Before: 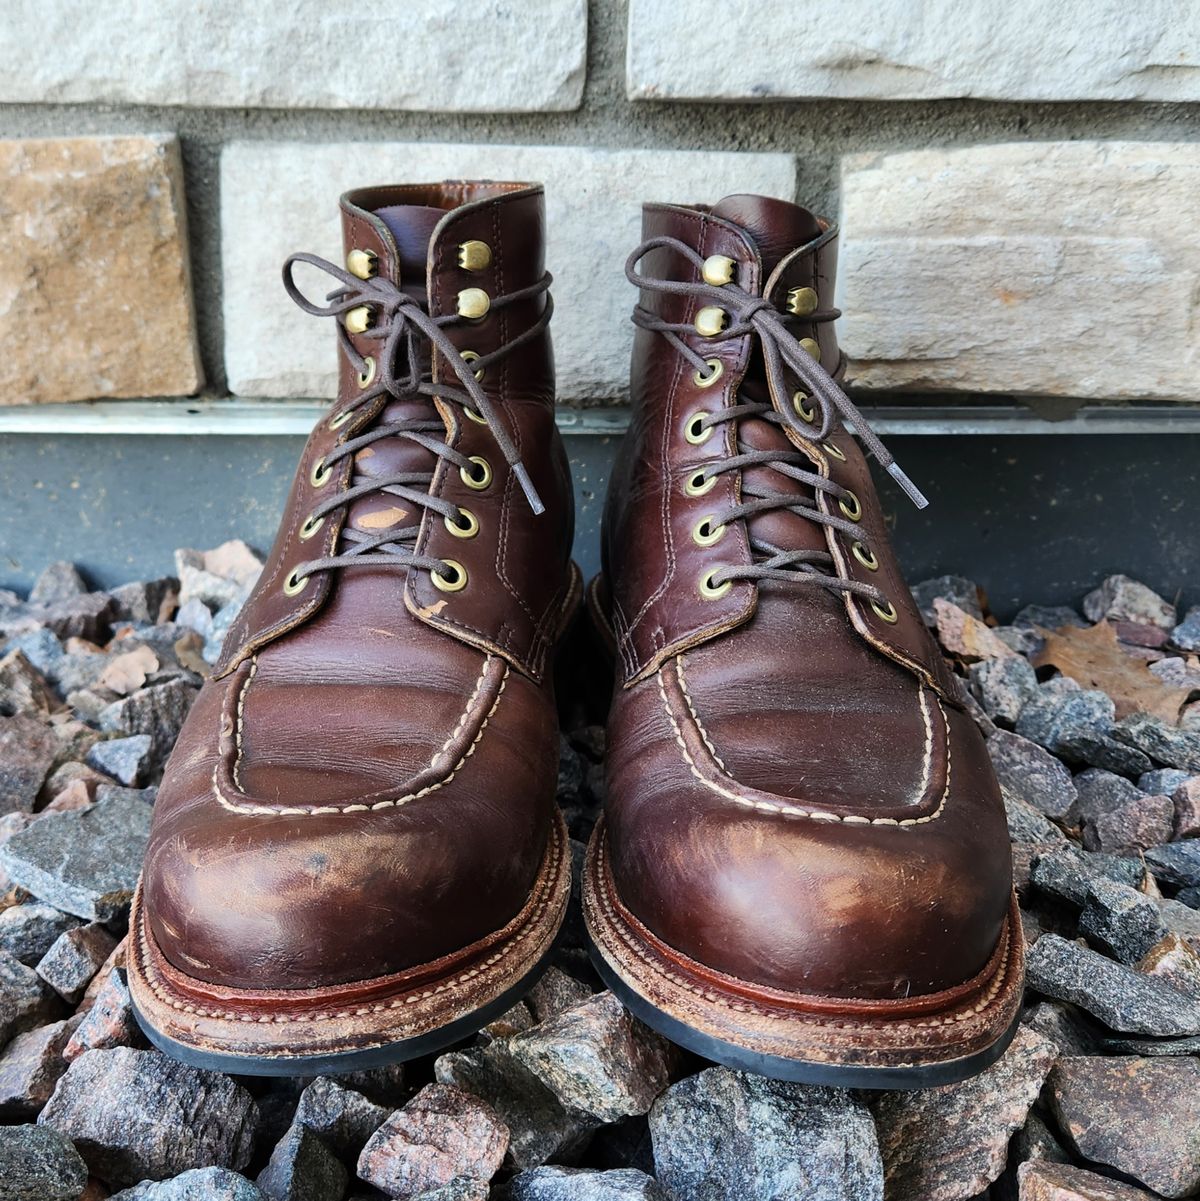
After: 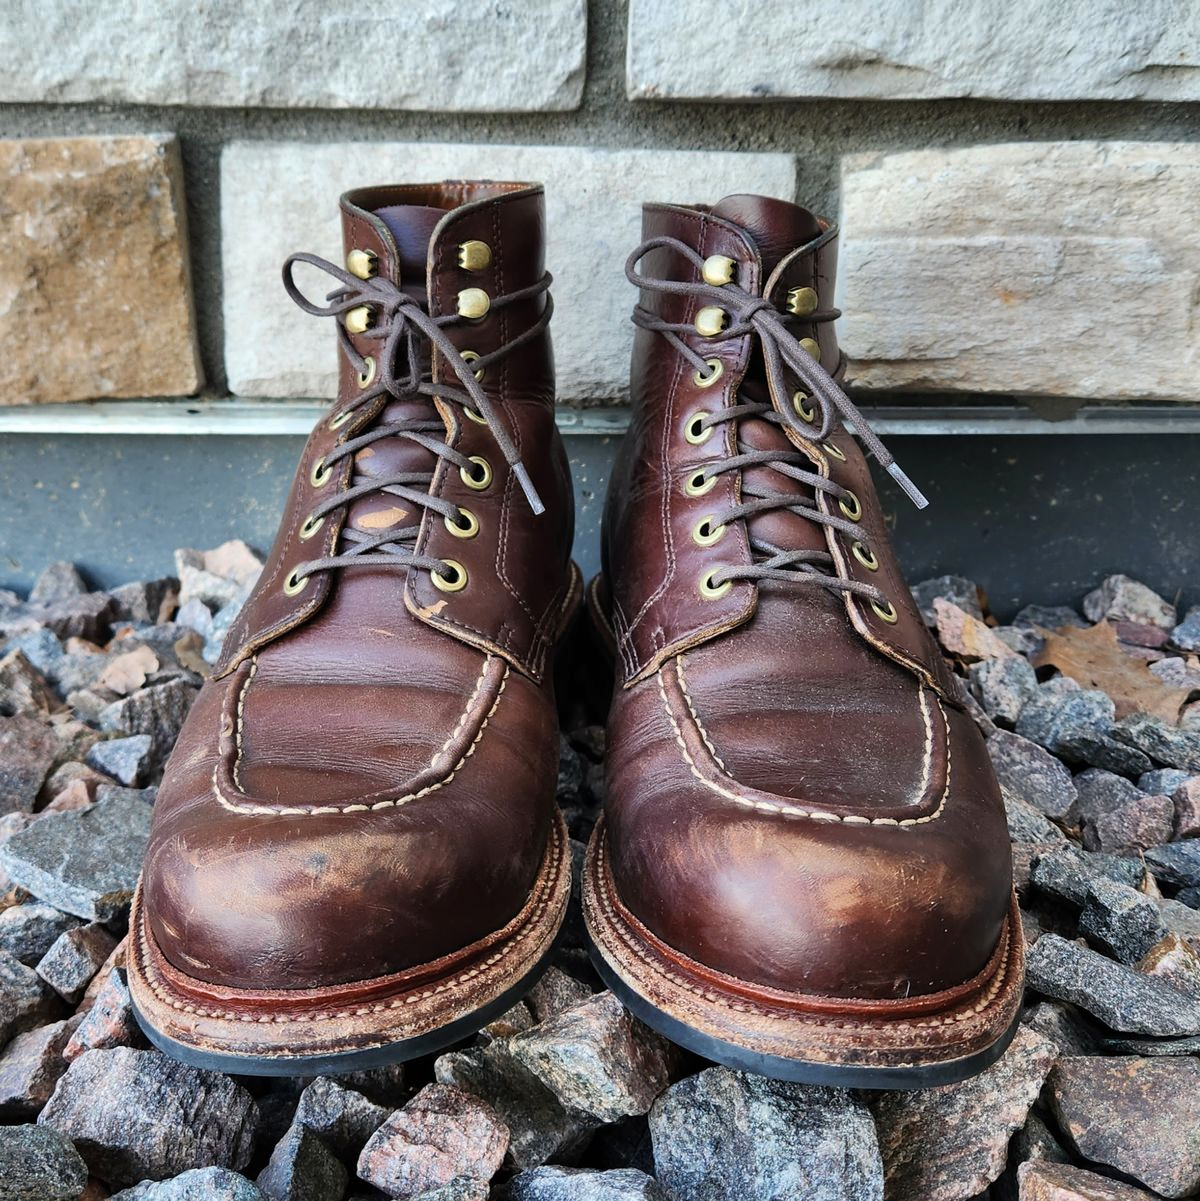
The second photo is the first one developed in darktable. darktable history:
shadows and highlights: shadows 59.38, highlights -60.39, soften with gaussian
